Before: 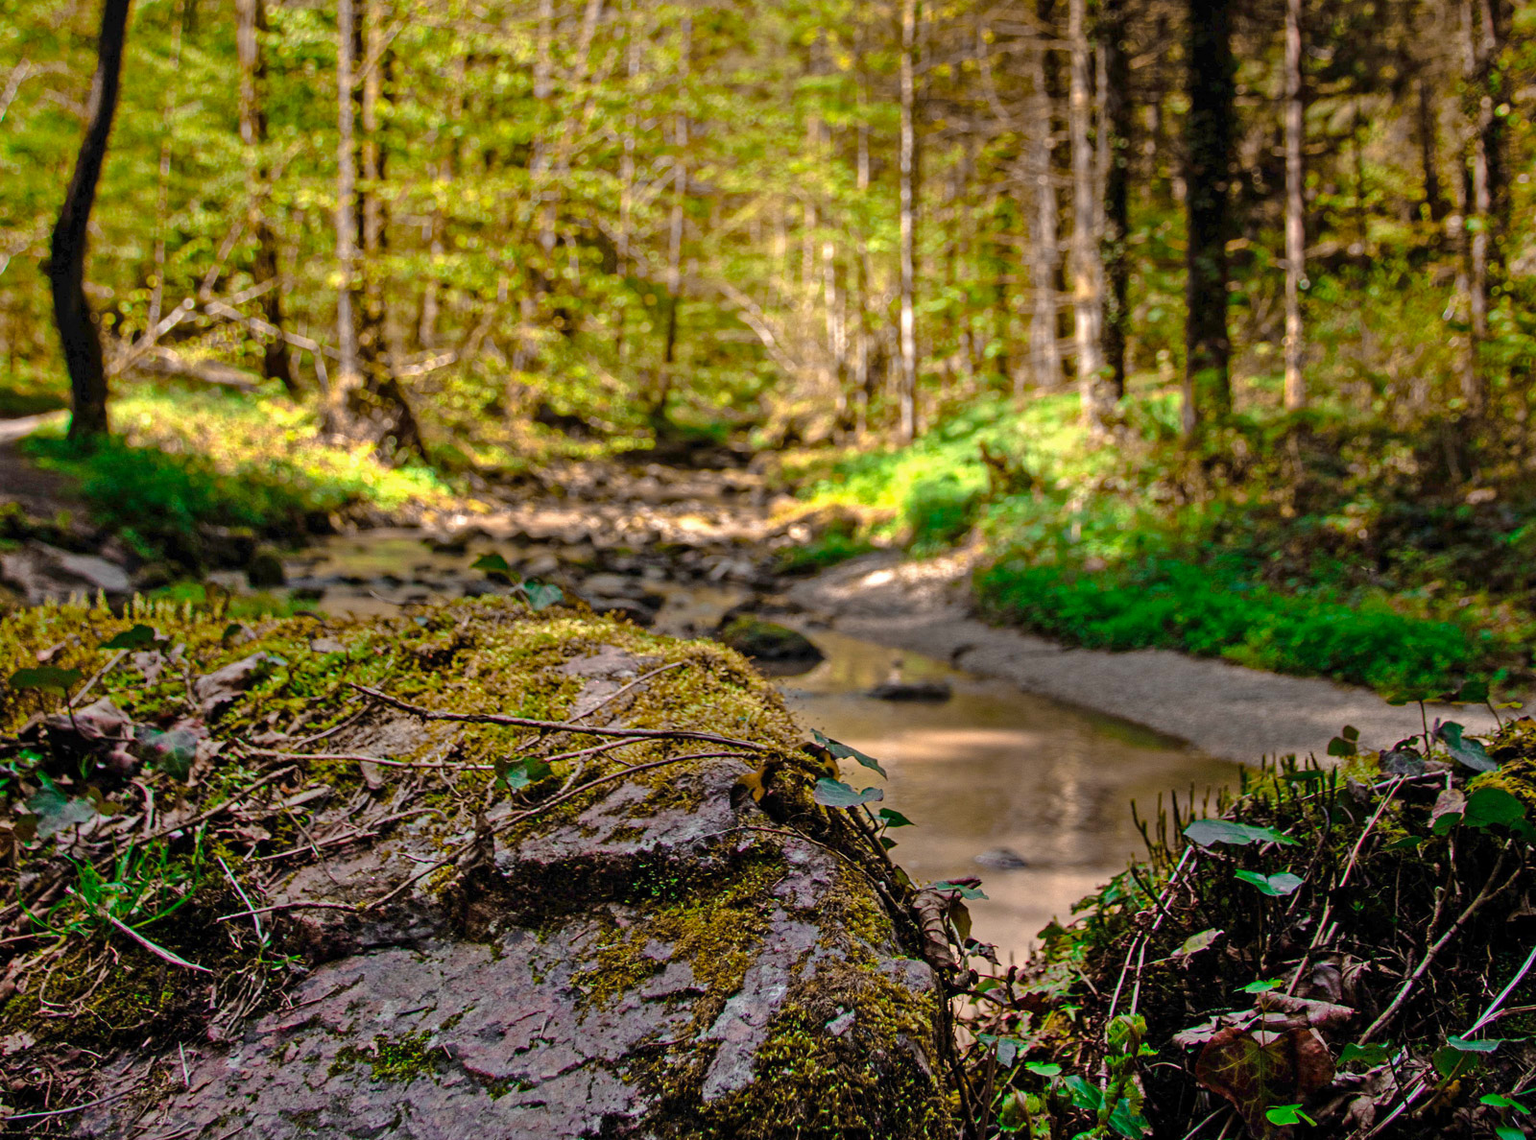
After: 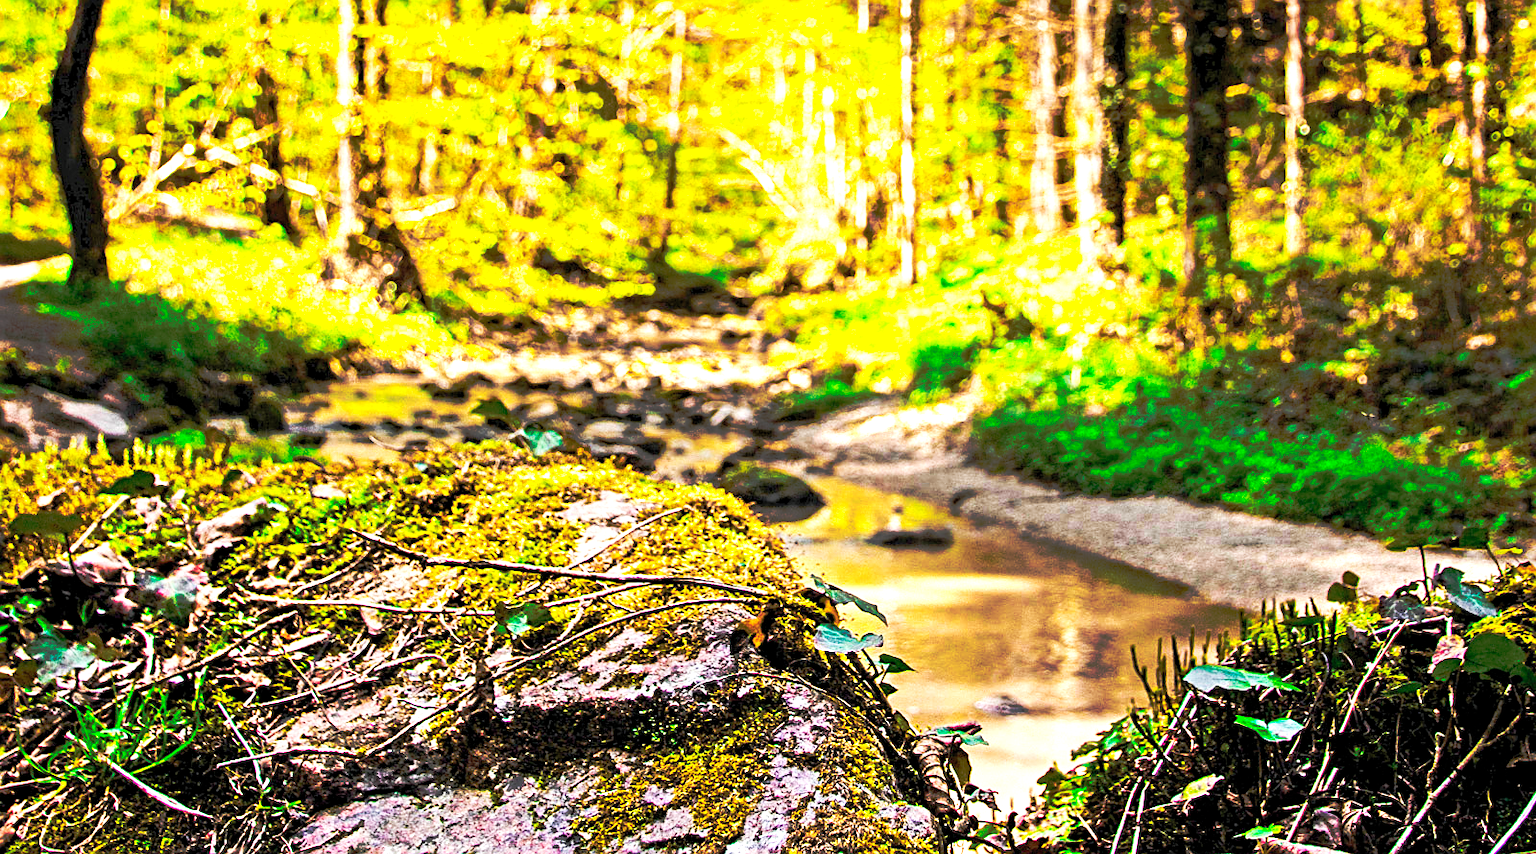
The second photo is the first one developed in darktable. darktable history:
sharpen: on, module defaults
crop: top 13.616%, bottom 11.416%
base curve: curves: ch0 [(0, 0) (0.007, 0.004) (0.027, 0.03) (0.046, 0.07) (0.207, 0.54) (0.442, 0.872) (0.673, 0.972) (1, 1)], preserve colors none
exposure: black level correction 0, exposure 0.694 EV, compensate highlight preservation false
levels: white 99.97%, levels [0.062, 0.494, 0.925]
tone curve: curves: ch0 [(0, 0) (0.003, 0.032) (0.53, 0.368) (0.901, 0.866) (1, 1)], preserve colors none
color balance rgb: shadows lift › luminance -10.189%, shadows lift › chroma 0.914%, shadows lift › hue 113.44°, perceptual saturation grading › global saturation 14.827%, contrast -9.563%
